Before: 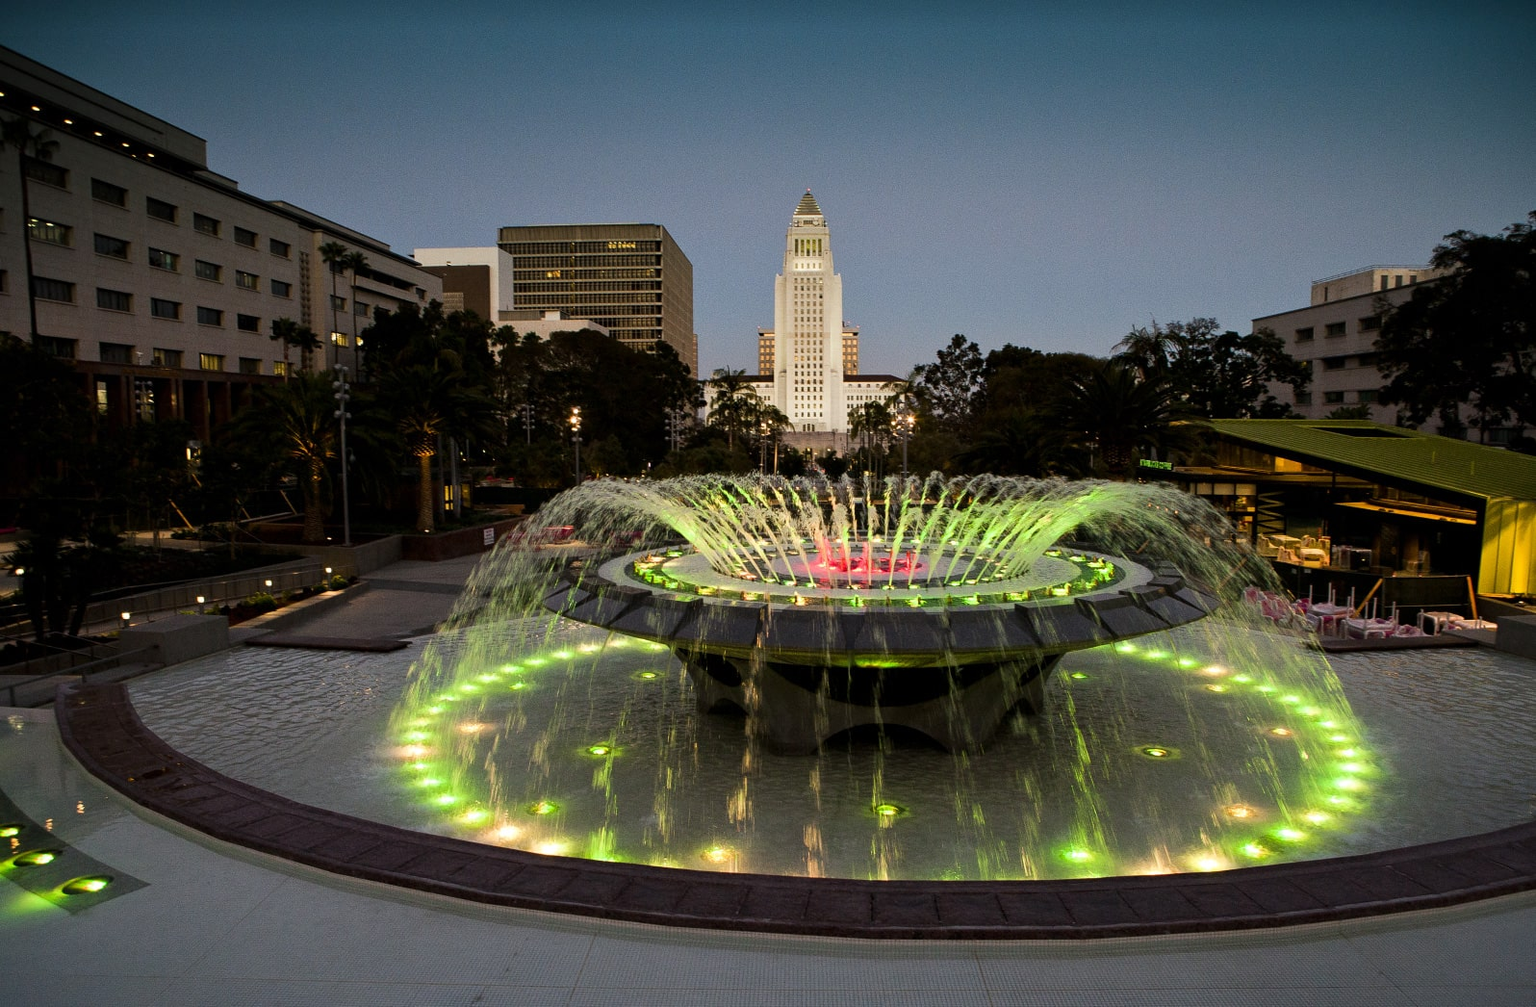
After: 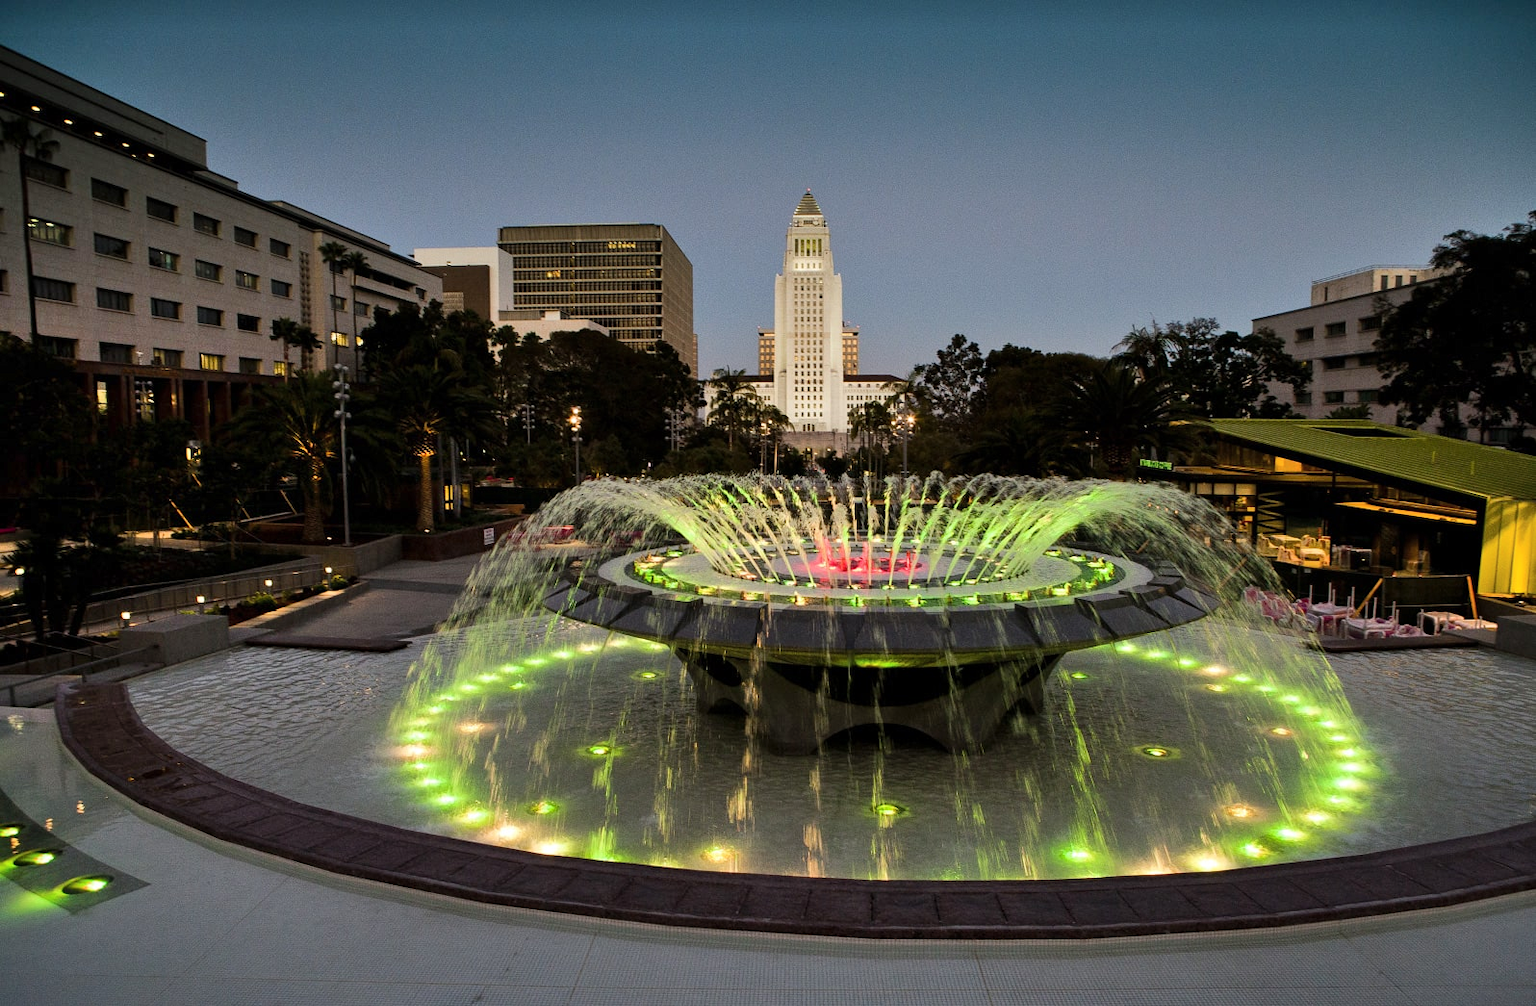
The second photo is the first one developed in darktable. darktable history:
shadows and highlights: radius 102.33, shadows 50.38, highlights -64.1, soften with gaussian
